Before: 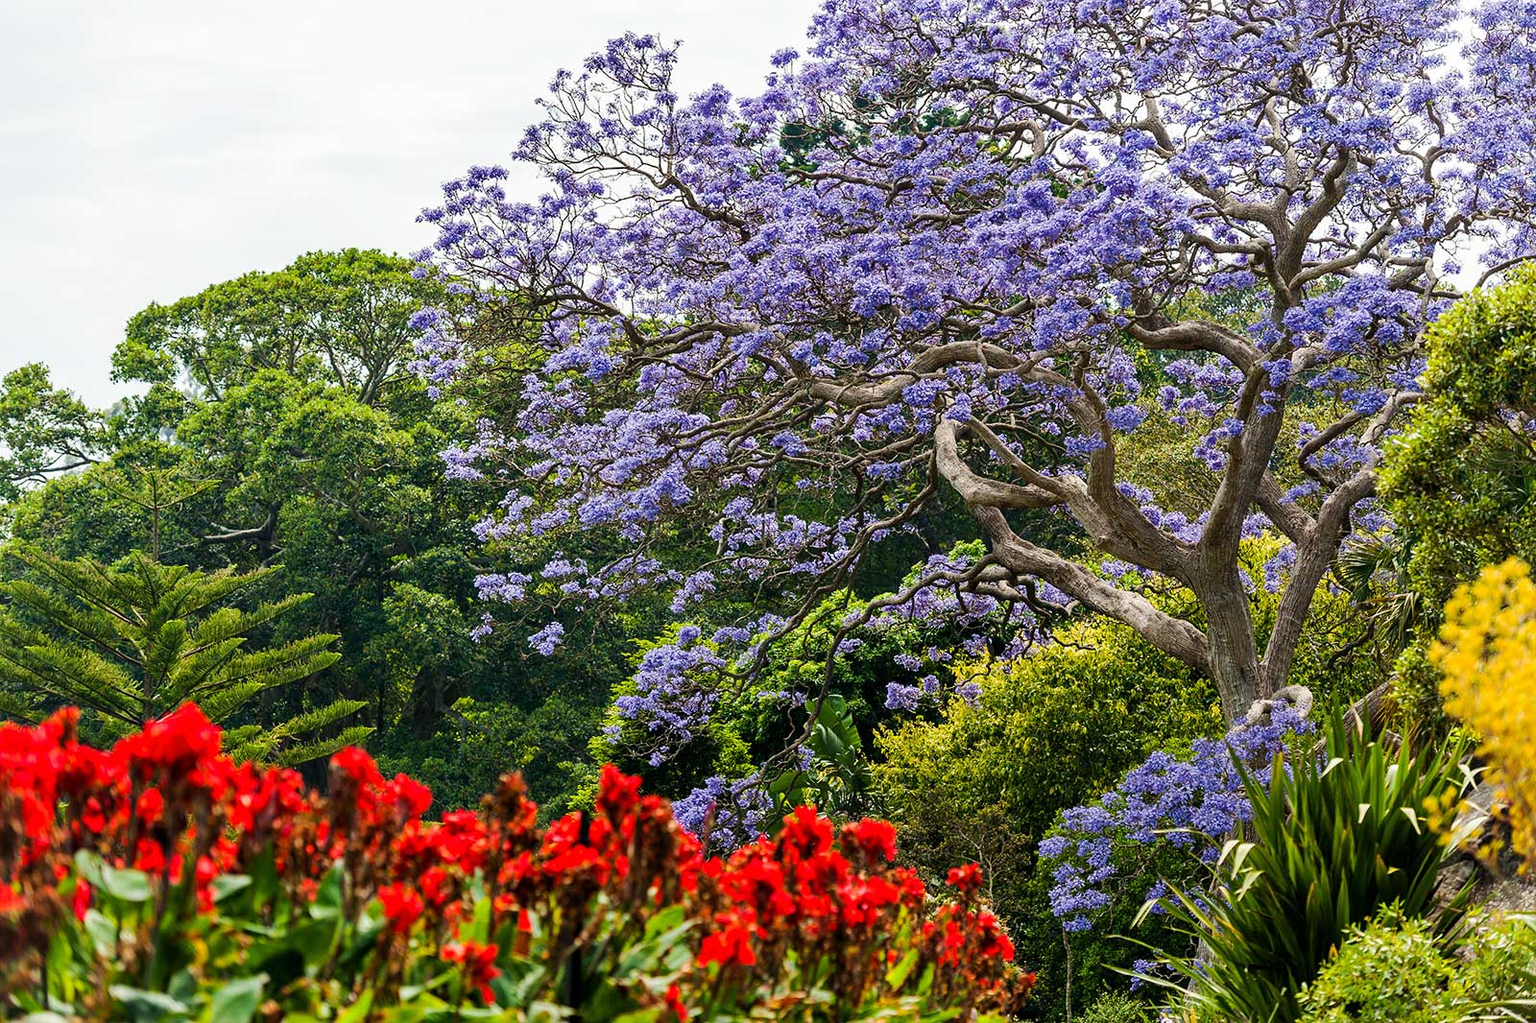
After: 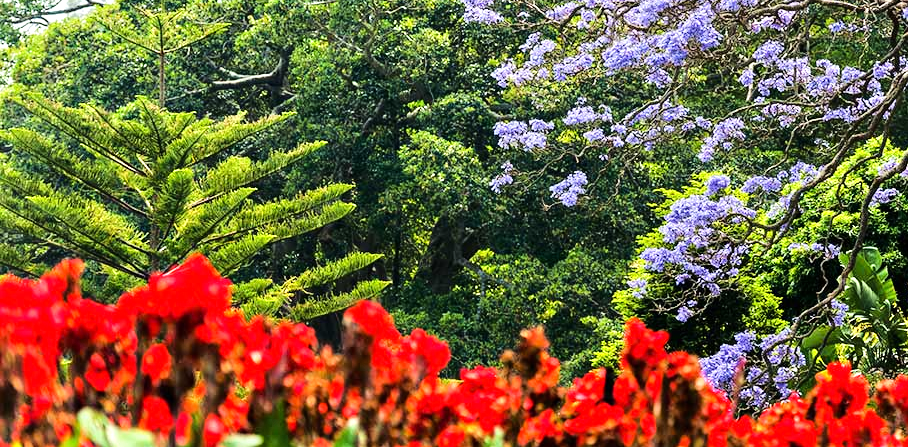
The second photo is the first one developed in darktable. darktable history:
crop: top 44.755%, right 43.206%, bottom 13.3%
tone equalizer: -7 EV 0.149 EV, -6 EV 0.569 EV, -5 EV 1.18 EV, -4 EV 1.35 EV, -3 EV 1.12 EV, -2 EV 0.6 EV, -1 EV 0.163 EV, smoothing diameter 2.1%, edges refinement/feathering 22.63, mask exposure compensation -1.57 EV, filter diffusion 5
